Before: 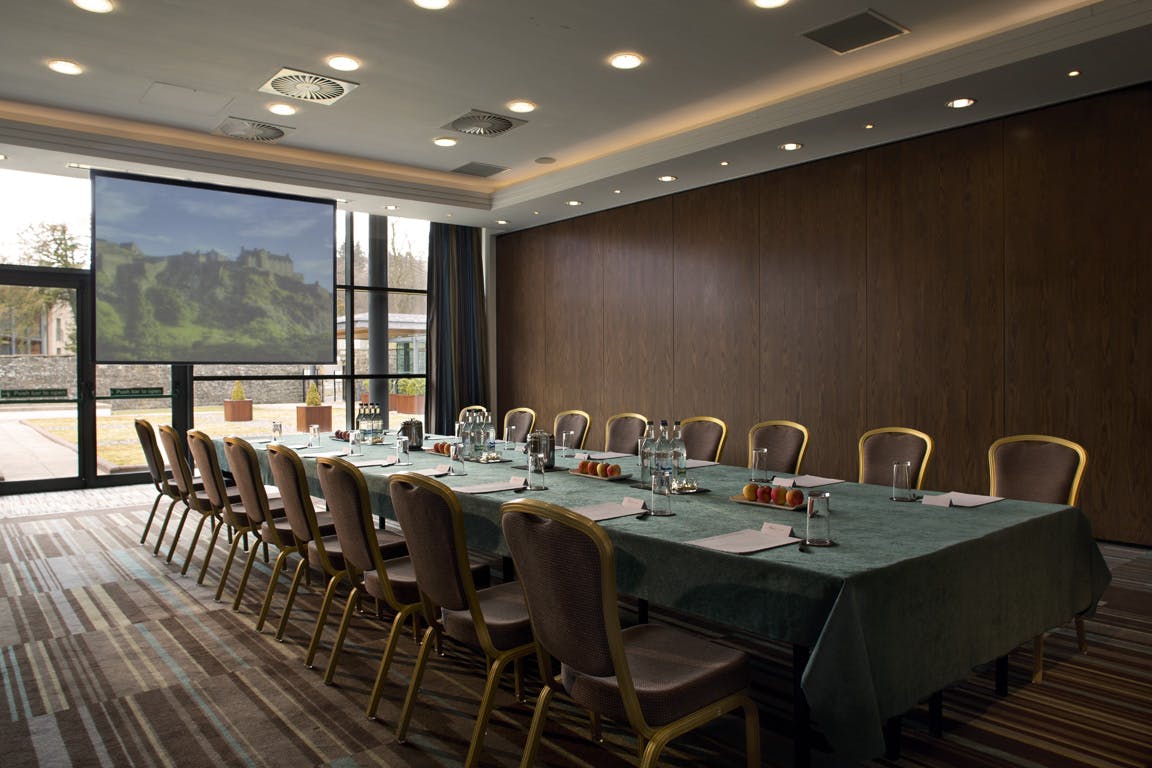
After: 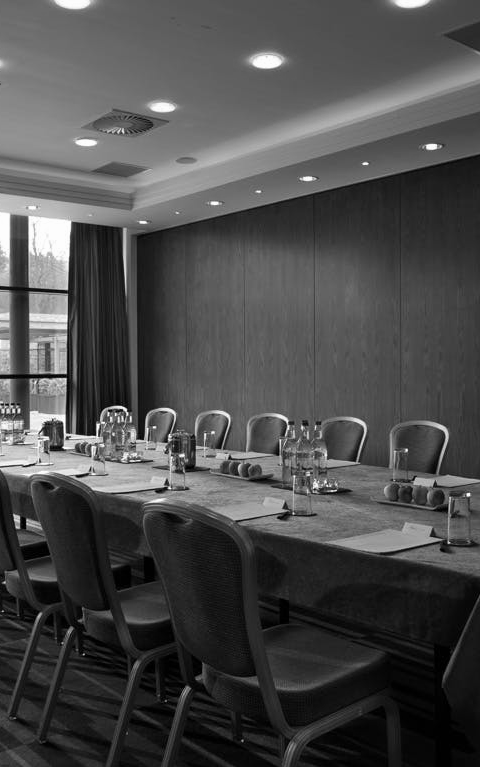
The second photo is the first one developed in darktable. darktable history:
white balance: red 0.931, blue 1.11
monochrome: on, module defaults
crop: left 31.229%, right 27.105%
